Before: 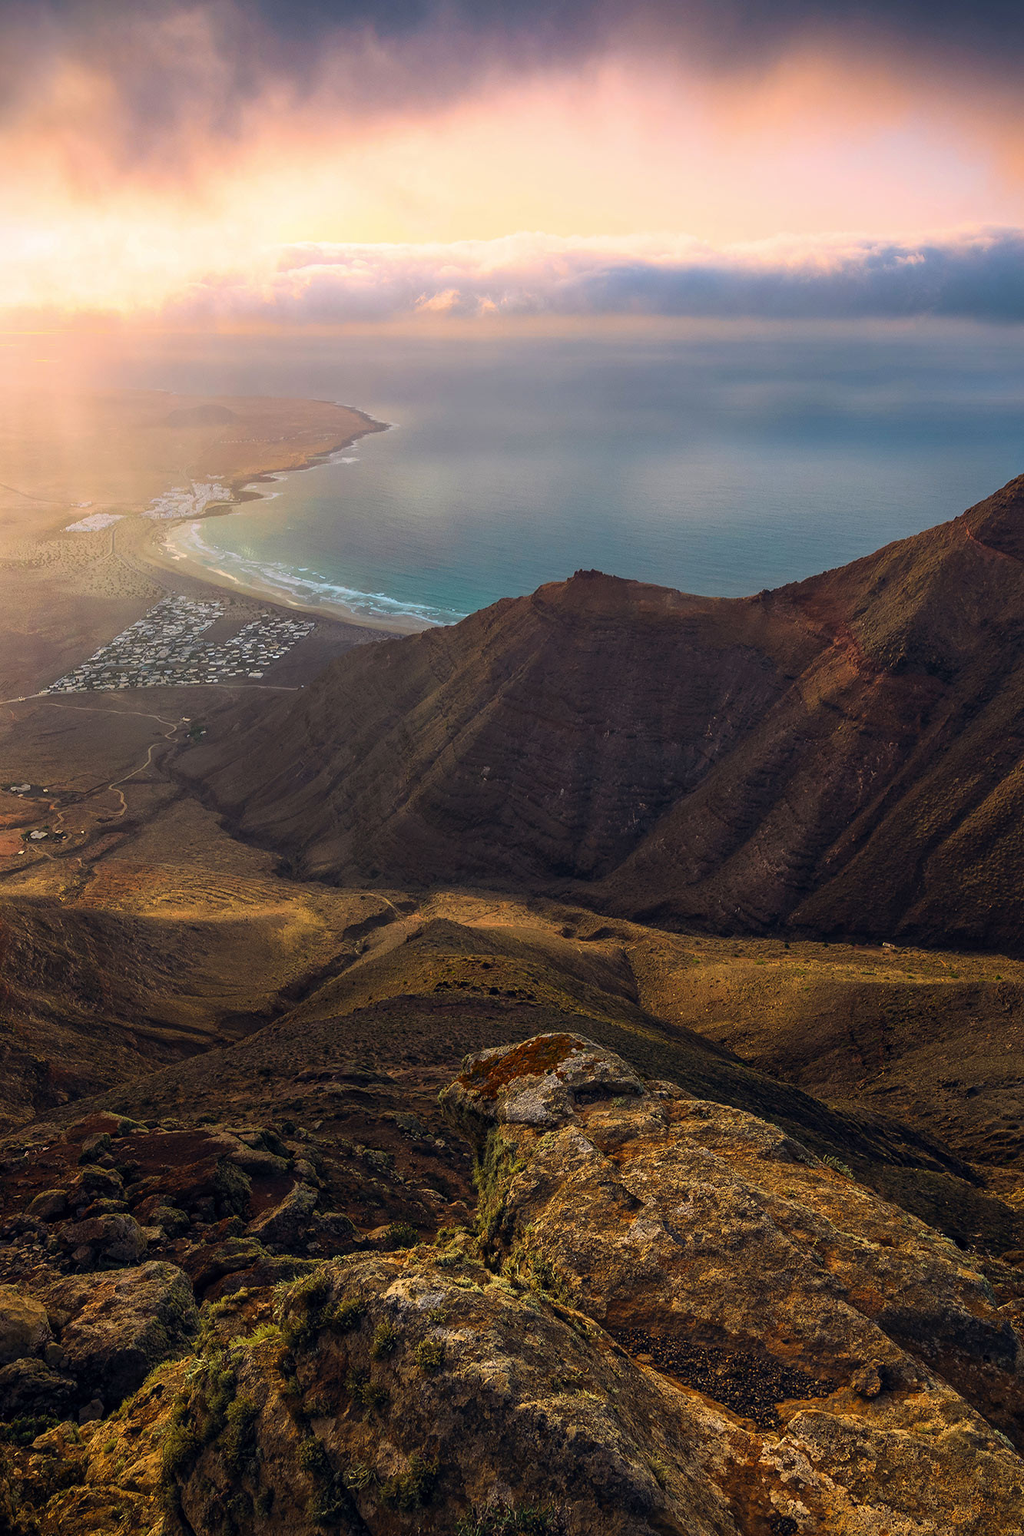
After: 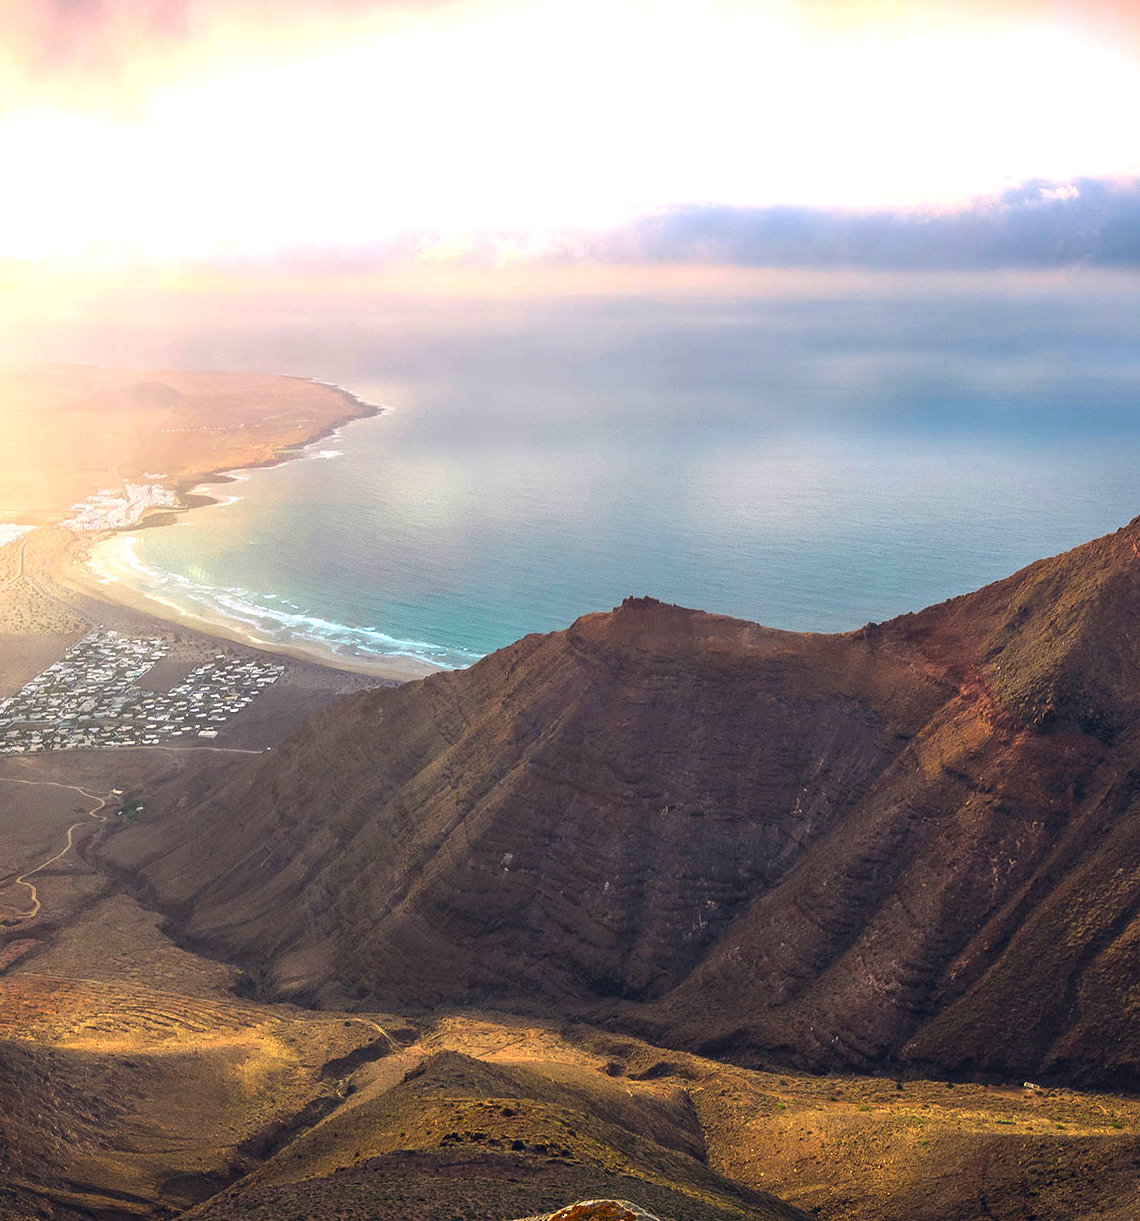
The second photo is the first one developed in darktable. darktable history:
crop and rotate: left 9.416%, top 7.279%, right 5.02%, bottom 31.63%
exposure: black level correction 0, exposure 1 EV, compensate highlight preservation false
